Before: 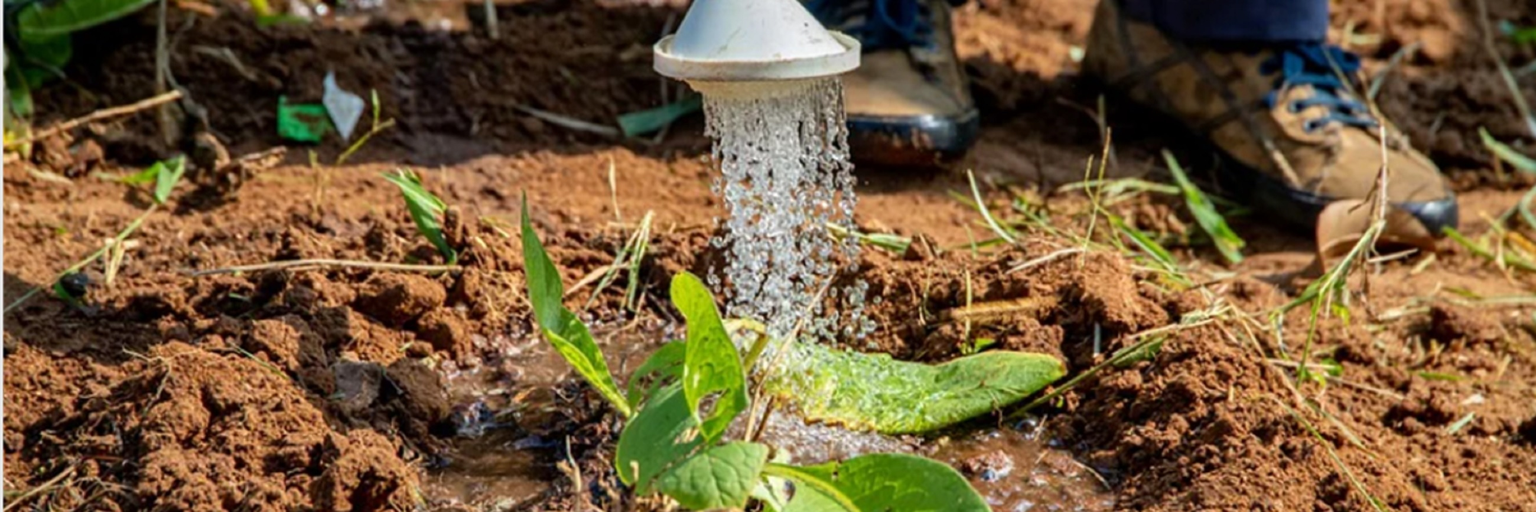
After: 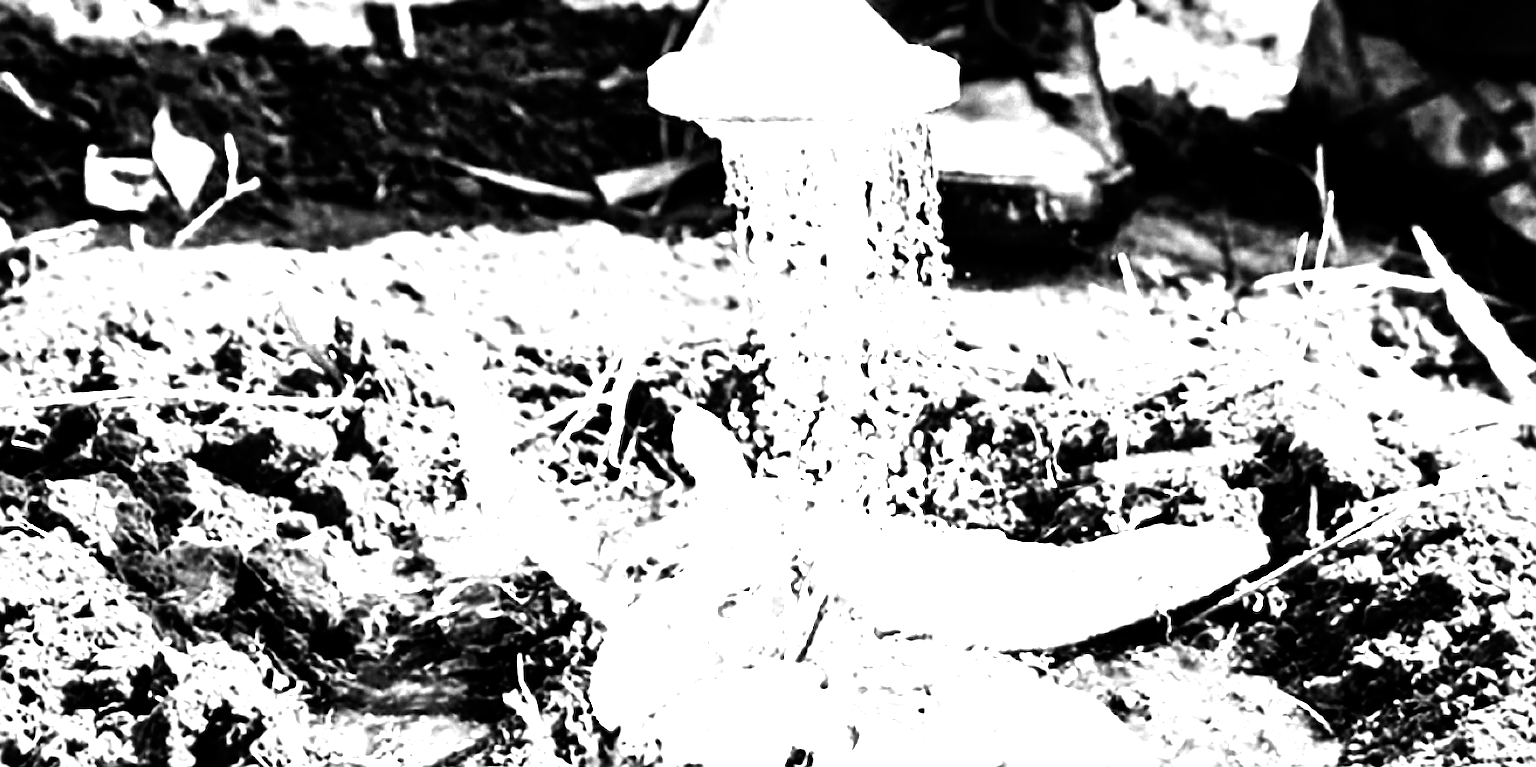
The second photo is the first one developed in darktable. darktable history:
color zones: curves: ch0 [(0, 0.554) (0.146, 0.662) (0.293, 0.86) (0.503, 0.774) (0.637, 0.106) (0.74, 0.072) (0.866, 0.488) (0.998, 0.569)]; ch1 [(0, 0) (0.143, 0) (0.286, 0) (0.429, 0) (0.571, 0) (0.714, 0) (0.857, 0)]
crop and rotate: left 14.436%, right 18.898%
exposure: black level correction 0, exposure 1.1 EV, compensate exposure bias true, compensate highlight preservation false
color correction: highlights a* 10.44, highlights b* 30.04, shadows a* 2.73, shadows b* 17.51, saturation 1.72
filmic rgb: black relative exposure -16 EV, white relative exposure 6.29 EV, hardness 5.1, contrast 1.35
sharpen: on, module defaults
shadows and highlights: low approximation 0.01, soften with gaussian
tone curve: curves: ch0 [(0, 0) (0.106, 0.026) (0.275, 0.155) (0.392, 0.314) (0.513, 0.481) (0.657, 0.667) (1, 1)]; ch1 [(0, 0) (0.5, 0.511) (0.536, 0.579) (0.587, 0.69) (1, 1)]; ch2 [(0, 0) (0.5, 0.5) (0.55, 0.552) (0.625, 0.699) (1, 1)], color space Lab, independent channels, preserve colors none
